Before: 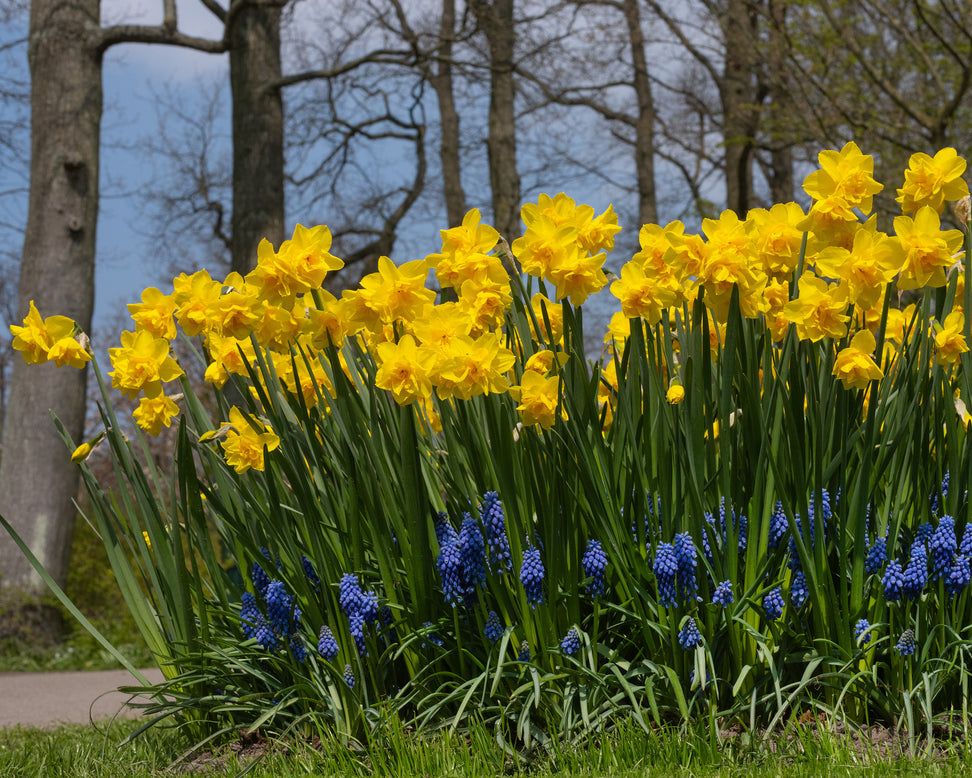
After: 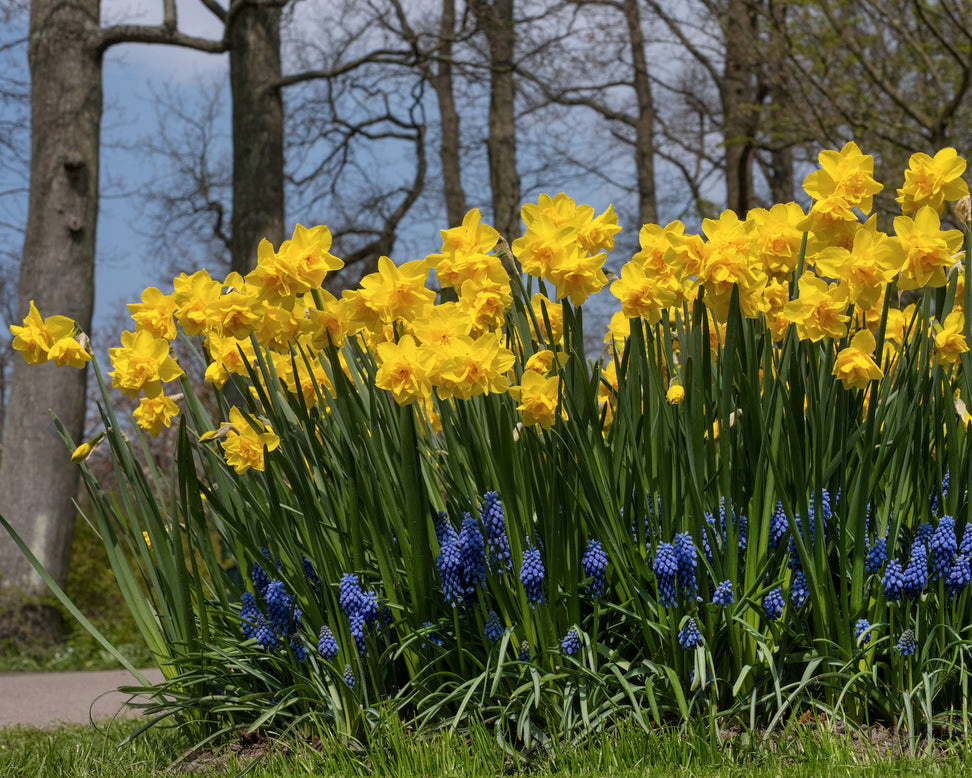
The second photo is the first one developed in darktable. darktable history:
local contrast: highlights 100%, shadows 100%, detail 120%, midtone range 0.2
contrast brightness saturation: contrast 0.01, saturation -0.05
